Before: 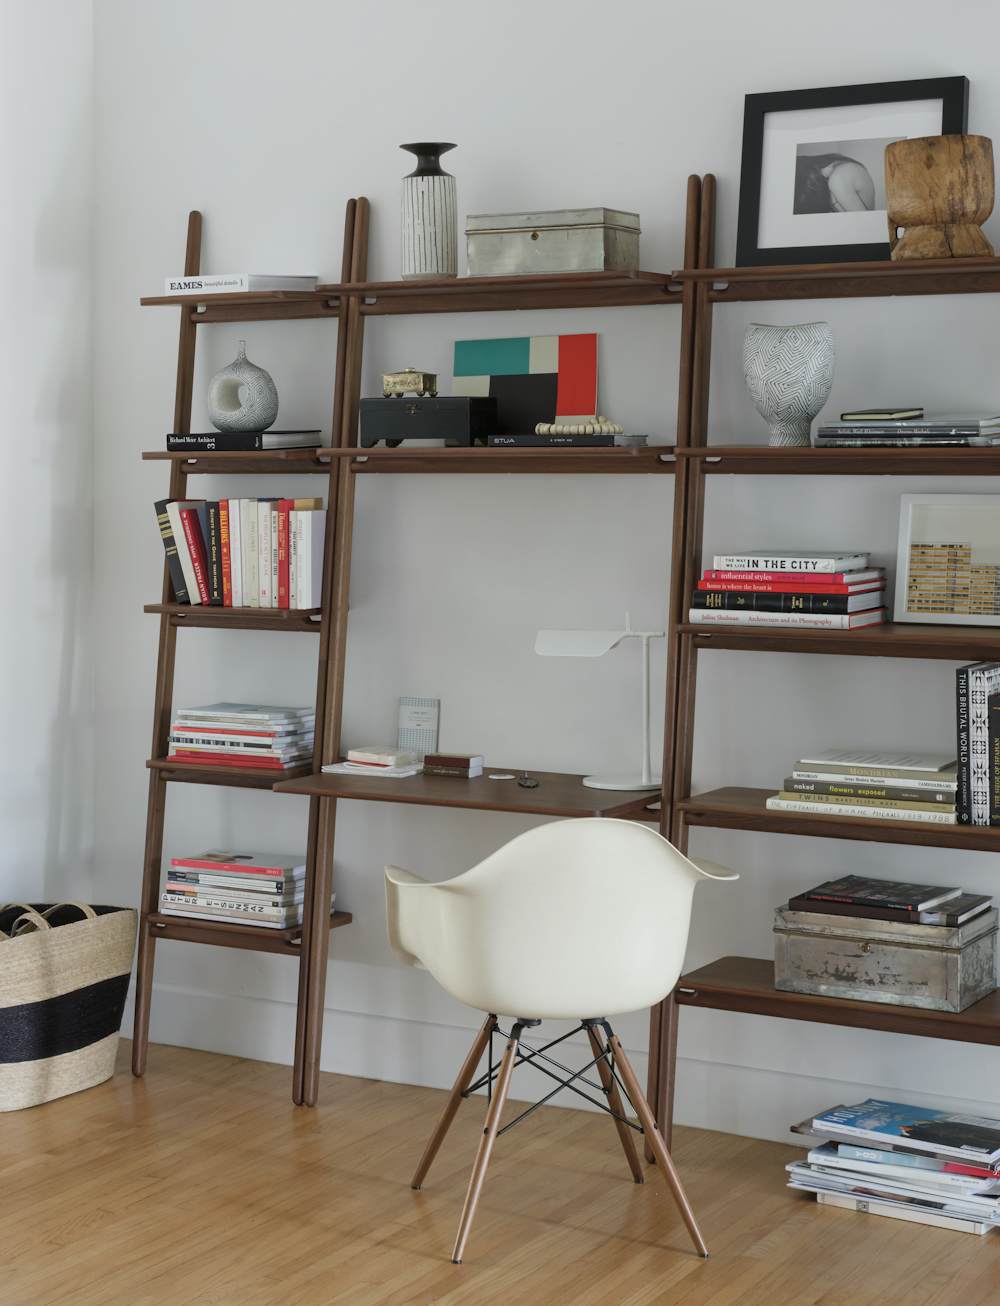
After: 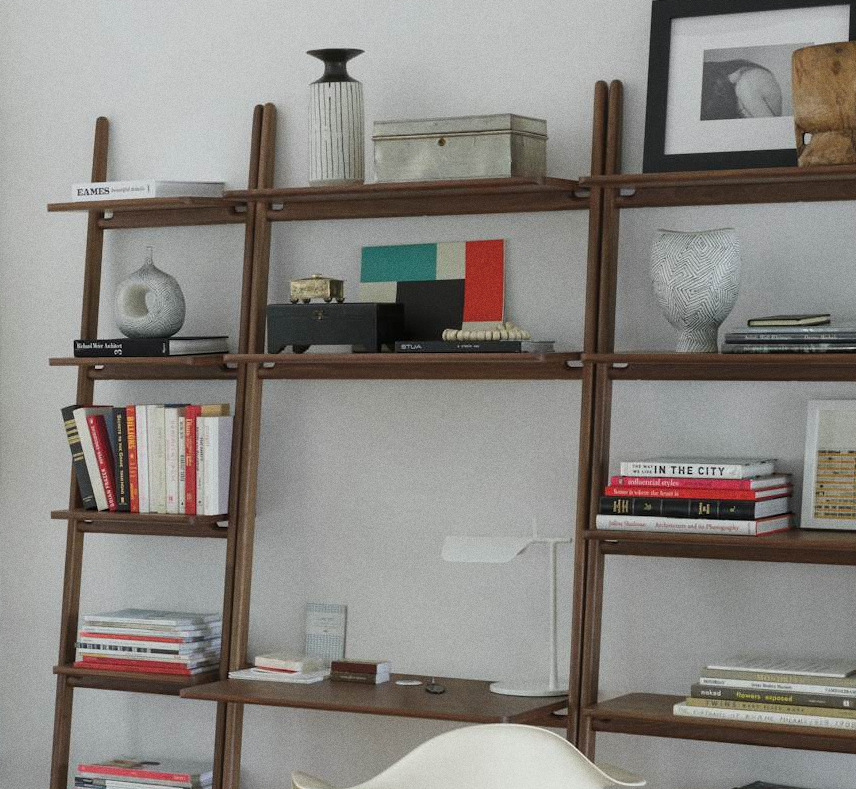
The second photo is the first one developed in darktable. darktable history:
grain: coarseness 0.09 ISO
crop and rotate: left 9.345%, top 7.22%, right 4.982%, bottom 32.331%
